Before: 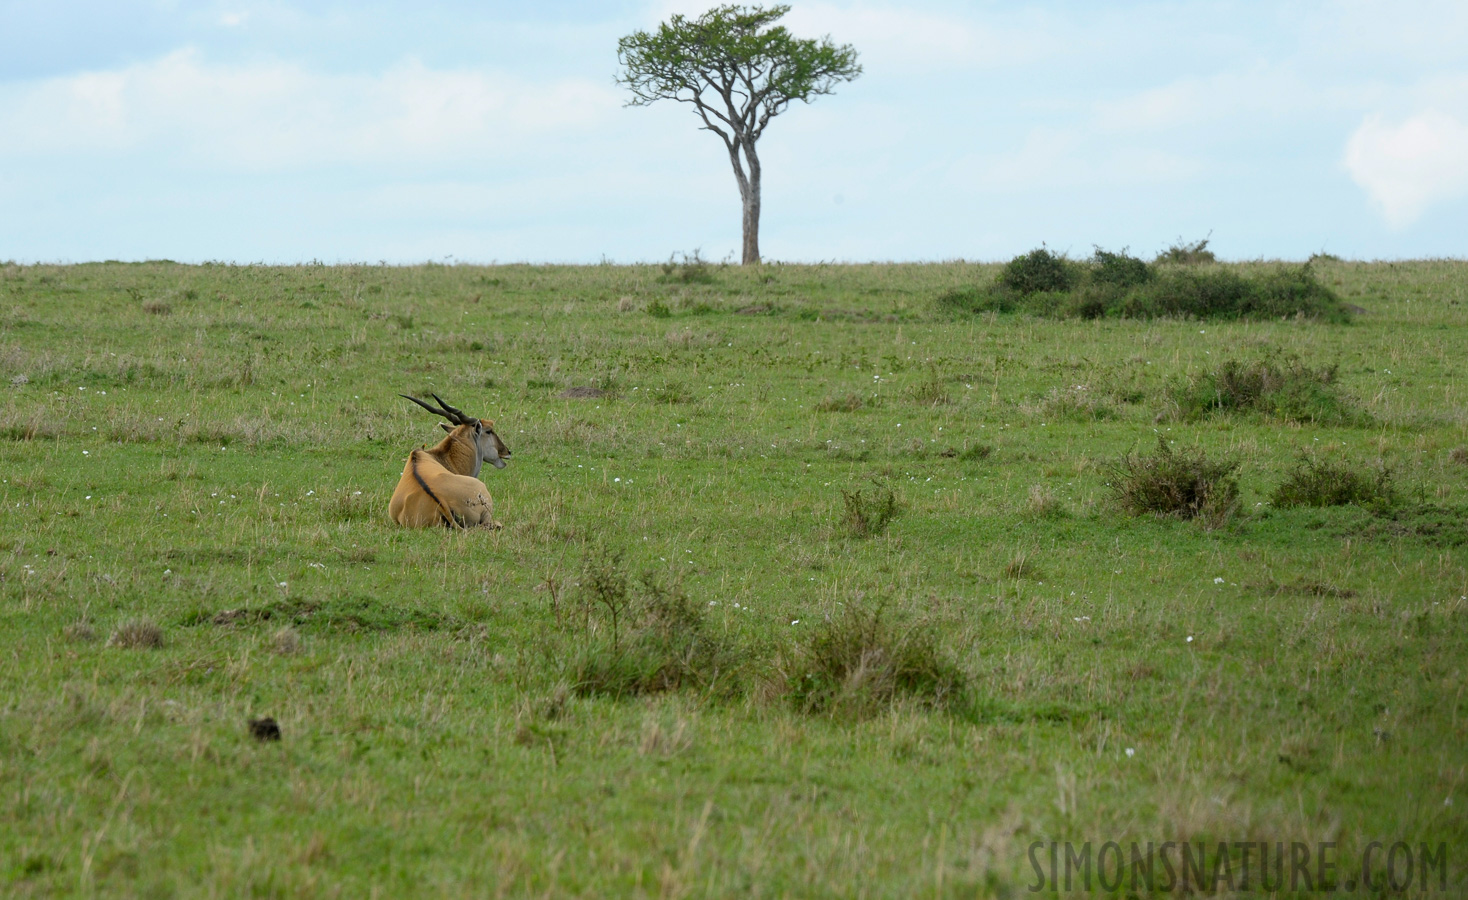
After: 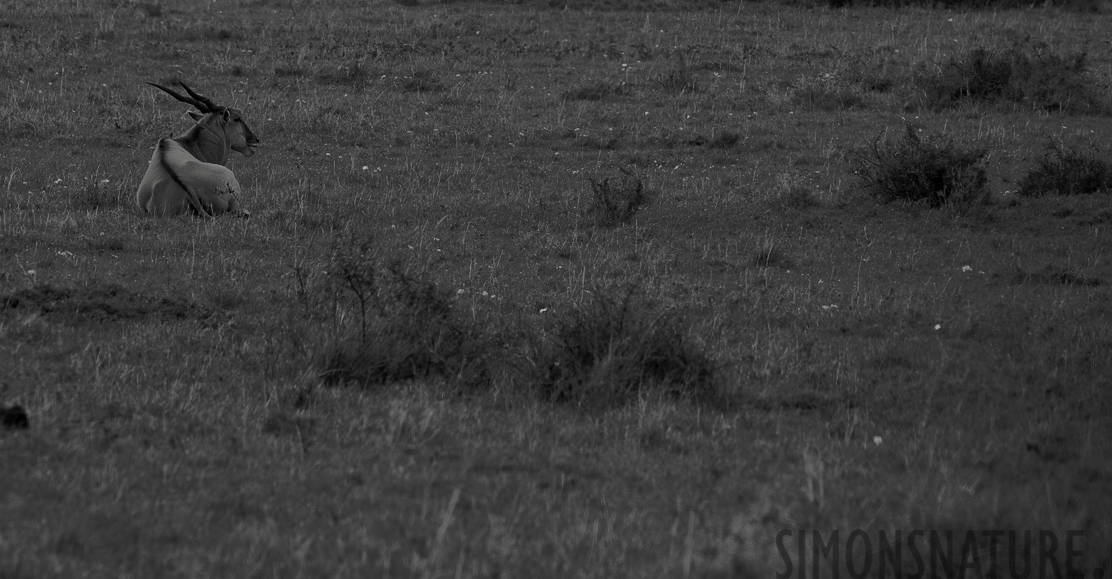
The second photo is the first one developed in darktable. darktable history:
crop and rotate: left 17.222%, top 34.713%, right 7.022%, bottom 0.859%
exposure: exposure -2.429 EV, compensate highlight preservation false
tone curve: curves: ch0 [(0, 0) (0.003, 0.003) (0.011, 0.013) (0.025, 0.029) (0.044, 0.052) (0.069, 0.082) (0.1, 0.118) (0.136, 0.161) (0.177, 0.21) (0.224, 0.27) (0.277, 0.38) (0.335, 0.49) (0.399, 0.594) (0.468, 0.692) (0.543, 0.794) (0.623, 0.857) (0.709, 0.919) (0.801, 0.955) (0.898, 0.978) (1, 1)], preserve colors none
tone equalizer: edges refinement/feathering 500, mask exposure compensation -1.57 EV, preserve details no
color zones: curves: ch1 [(0, 0.638) (0.193, 0.442) (0.286, 0.15) (0.429, 0.14) (0.571, 0.142) (0.714, 0.154) (0.857, 0.175) (1, 0.638)], process mode strong
contrast brightness saturation: saturation -0.985
